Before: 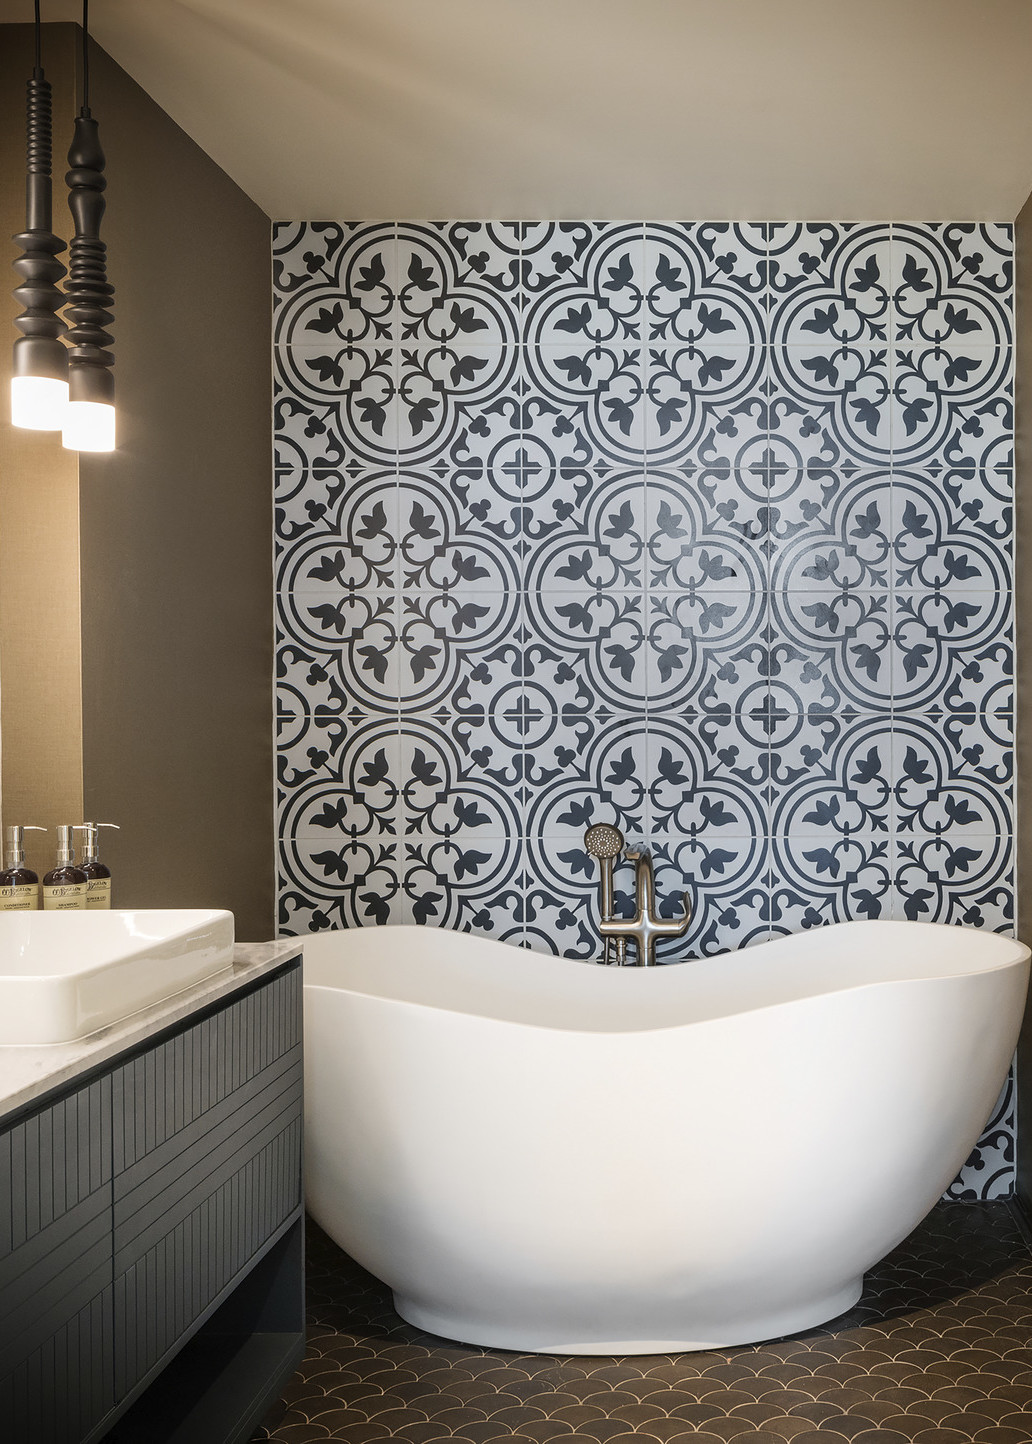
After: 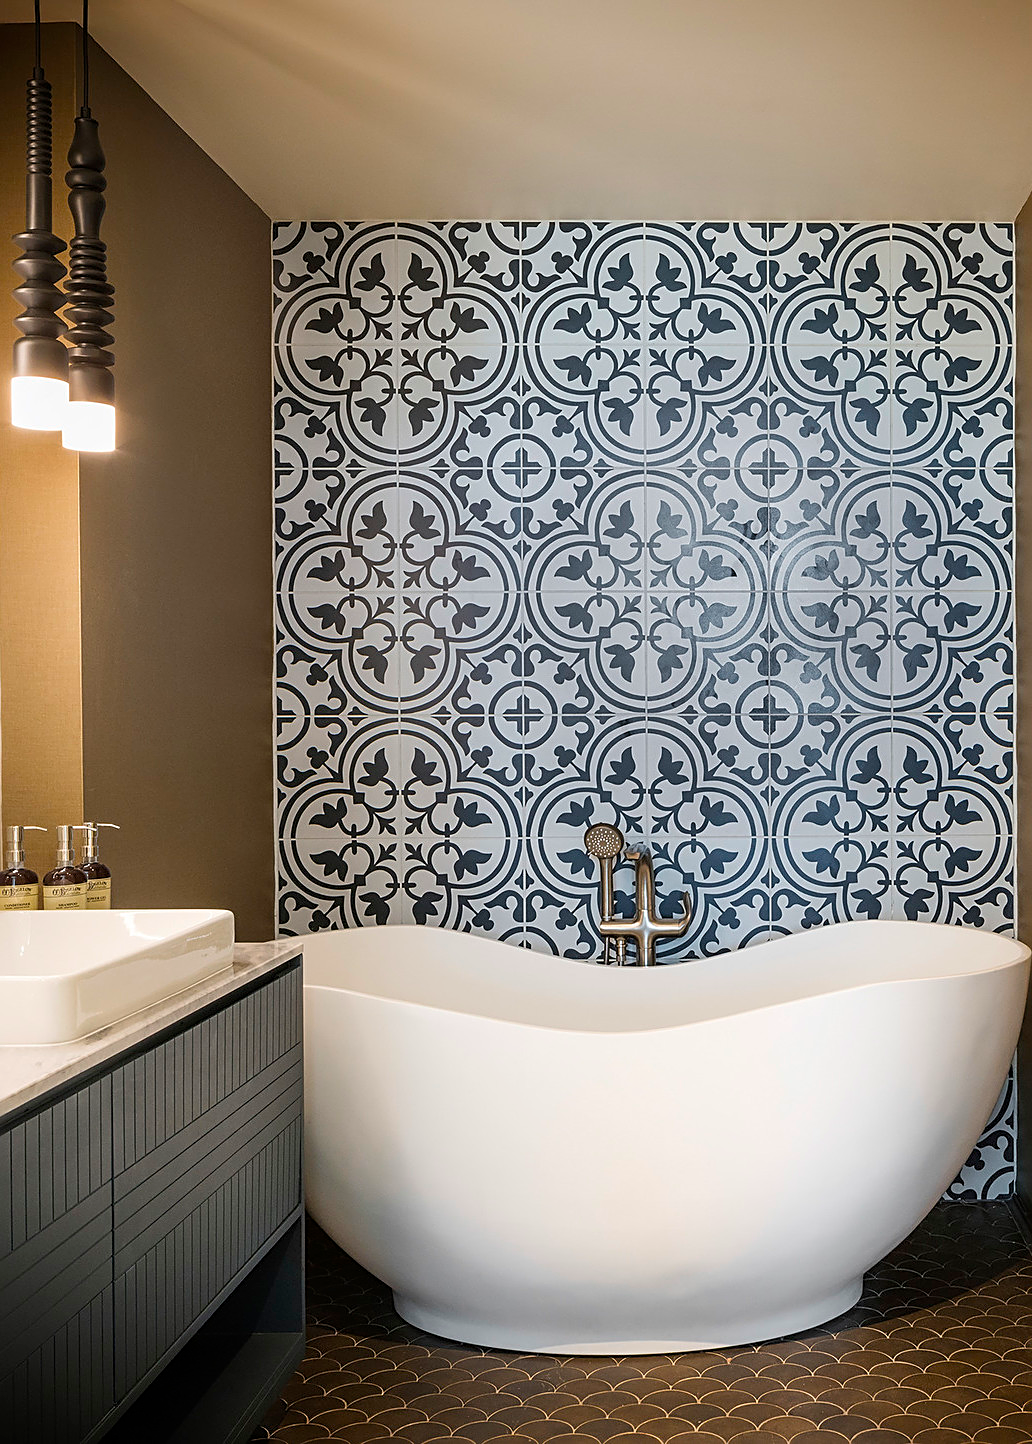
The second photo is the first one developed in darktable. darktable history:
sharpen: amount 0.498
exposure: compensate highlight preservation false
color balance rgb: perceptual saturation grading › global saturation 30.09%
